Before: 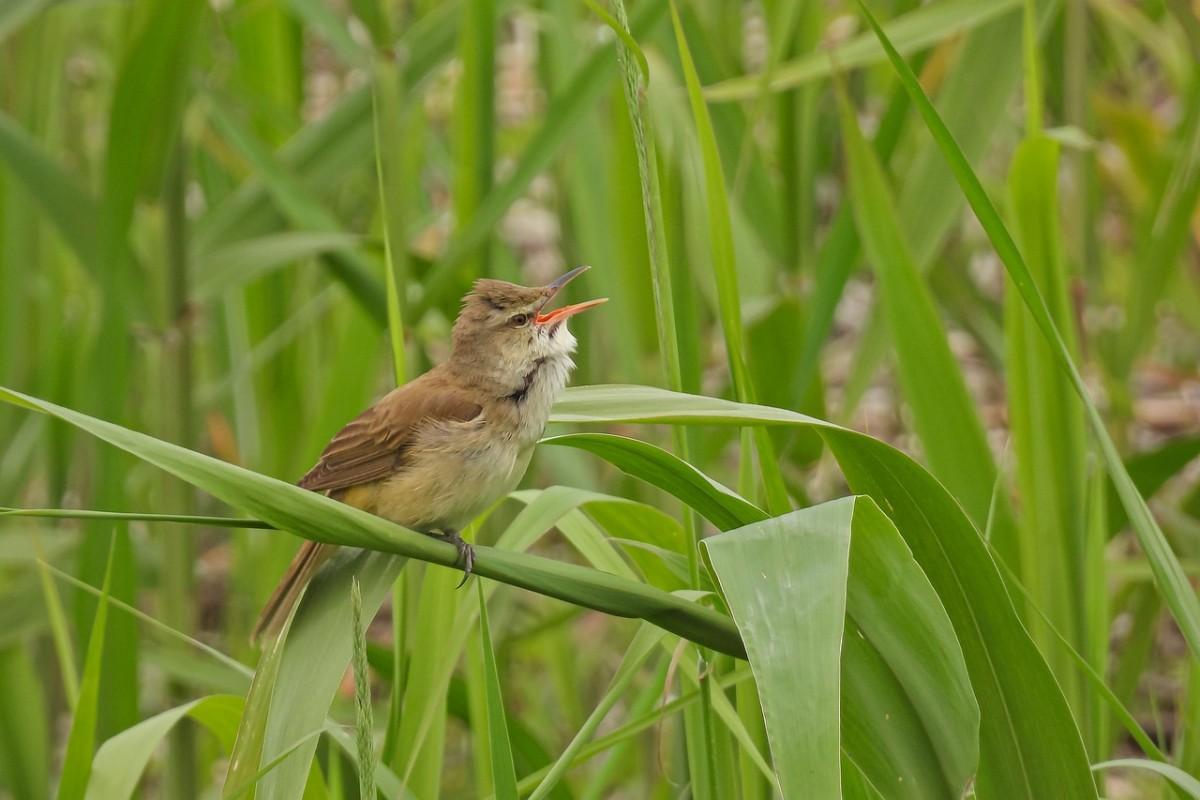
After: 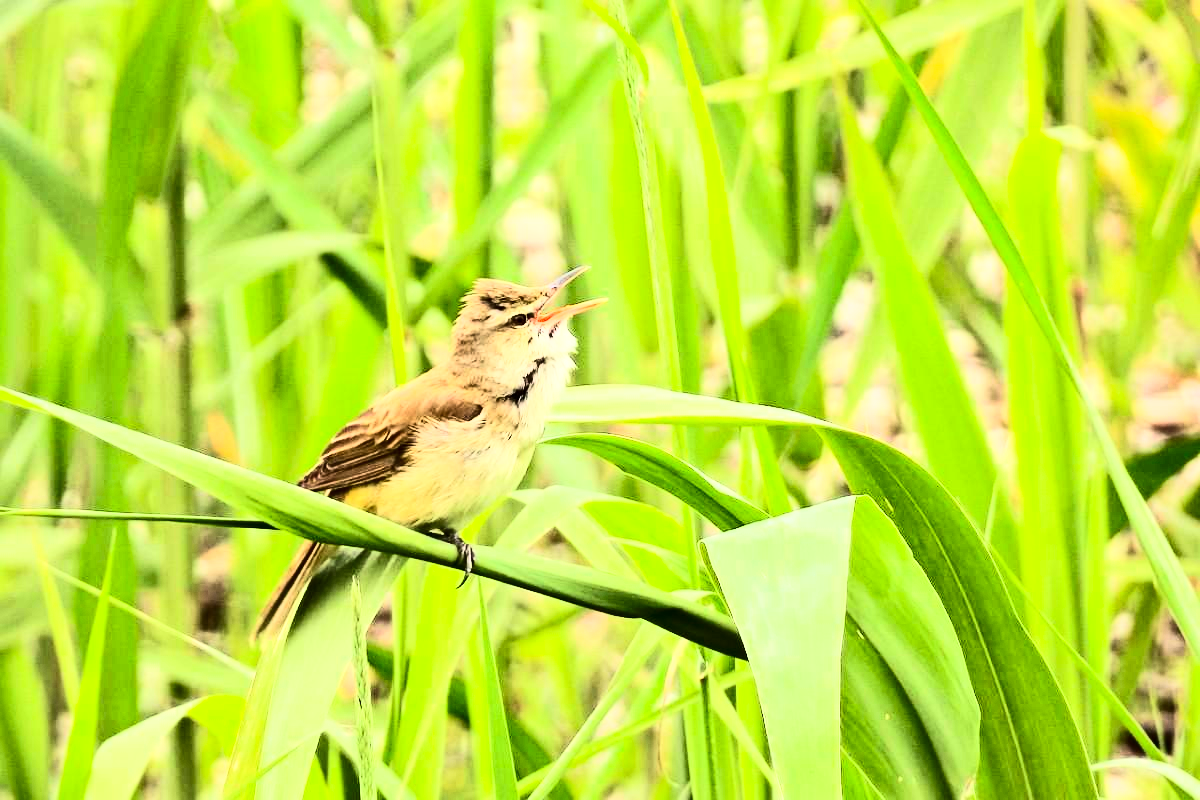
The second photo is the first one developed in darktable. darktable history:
contrast brightness saturation: contrast 0.31, brightness -0.084, saturation 0.168
tone equalizer: -8 EV -0.784 EV, -7 EV -0.696 EV, -6 EV -0.568 EV, -5 EV -0.365 EV, -3 EV 0.393 EV, -2 EV 0.6 EV, -1 EV 0.677 EV, +0 EV 0.745 EV, edges refinement/feathering 500, mask exposure compensation -1.57 EV, preserve details no
base curve: curves: ch0 [(0, 0) (0.007, 0.004) (0.027, 0.03) (0.046, 0.07) (0.207, 0.54) (0.442, 0.872) (0.673, 0.972) (1, 1)]
